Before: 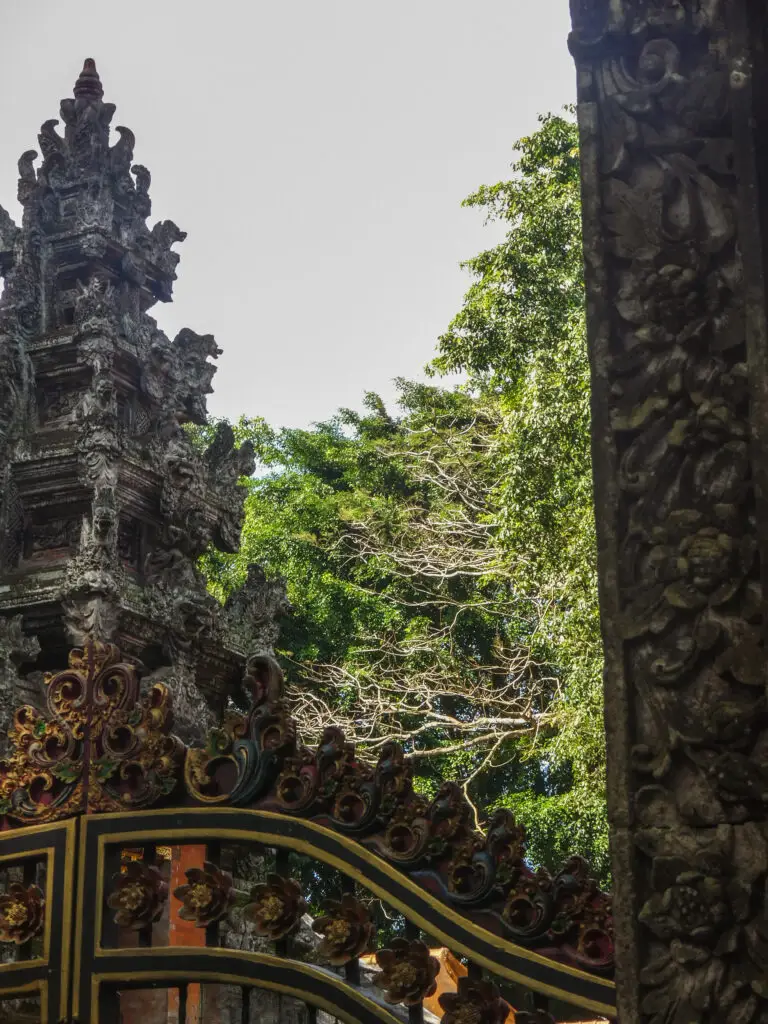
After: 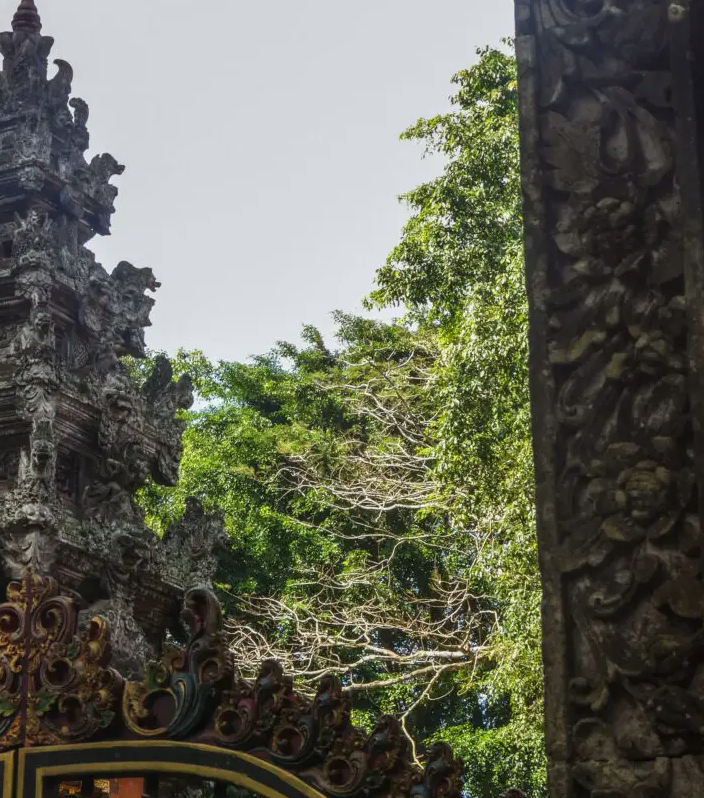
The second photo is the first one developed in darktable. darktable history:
crop: left 8.155%, top 6.611%, bottom 15.385%
white balance: red 0.988, blue 1.017
